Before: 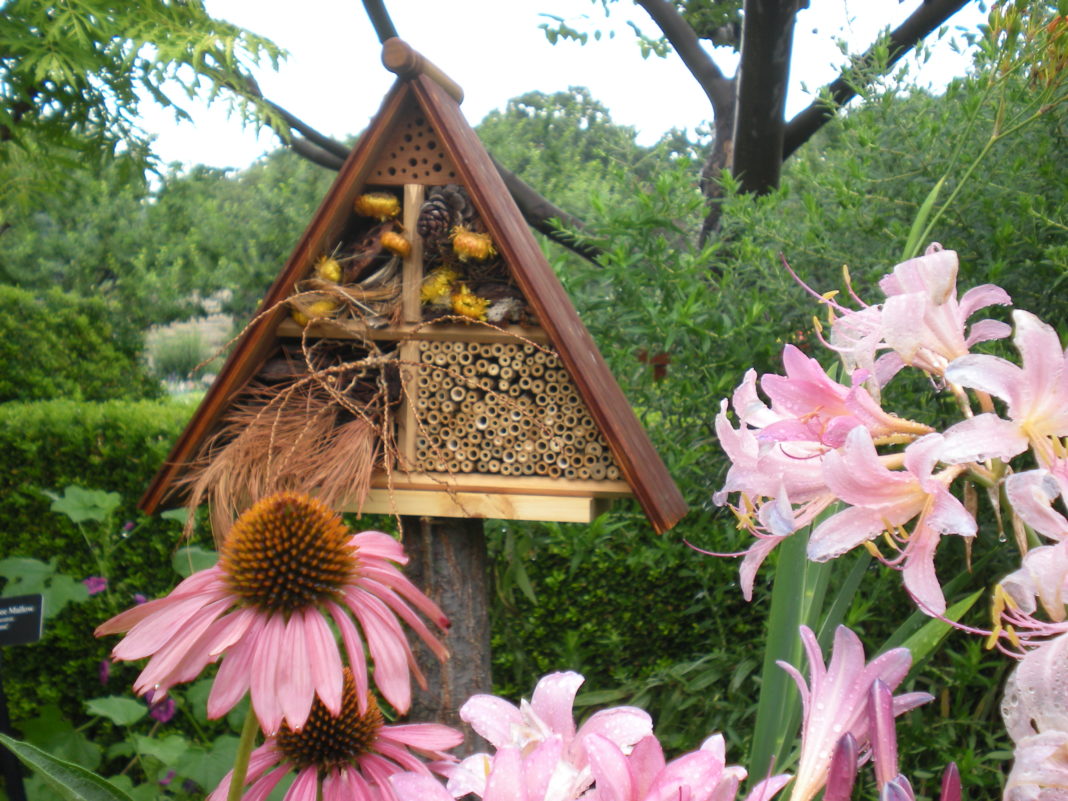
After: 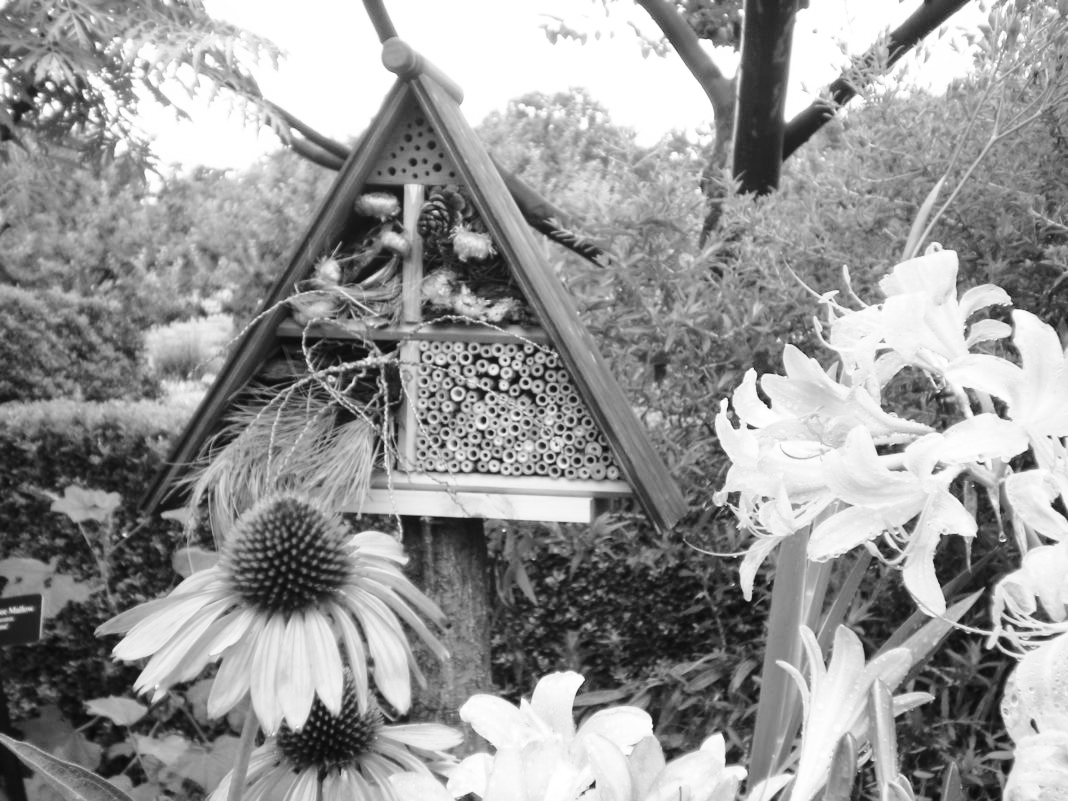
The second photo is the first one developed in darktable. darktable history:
monochrome: on, module defaults
base curve: curves: ch0 [(0, 0) (0.028, 0.03) (0.121, 0.232) (0.46, 0.748) (0.859, 0.968) (1, 1)], preserve colors none
